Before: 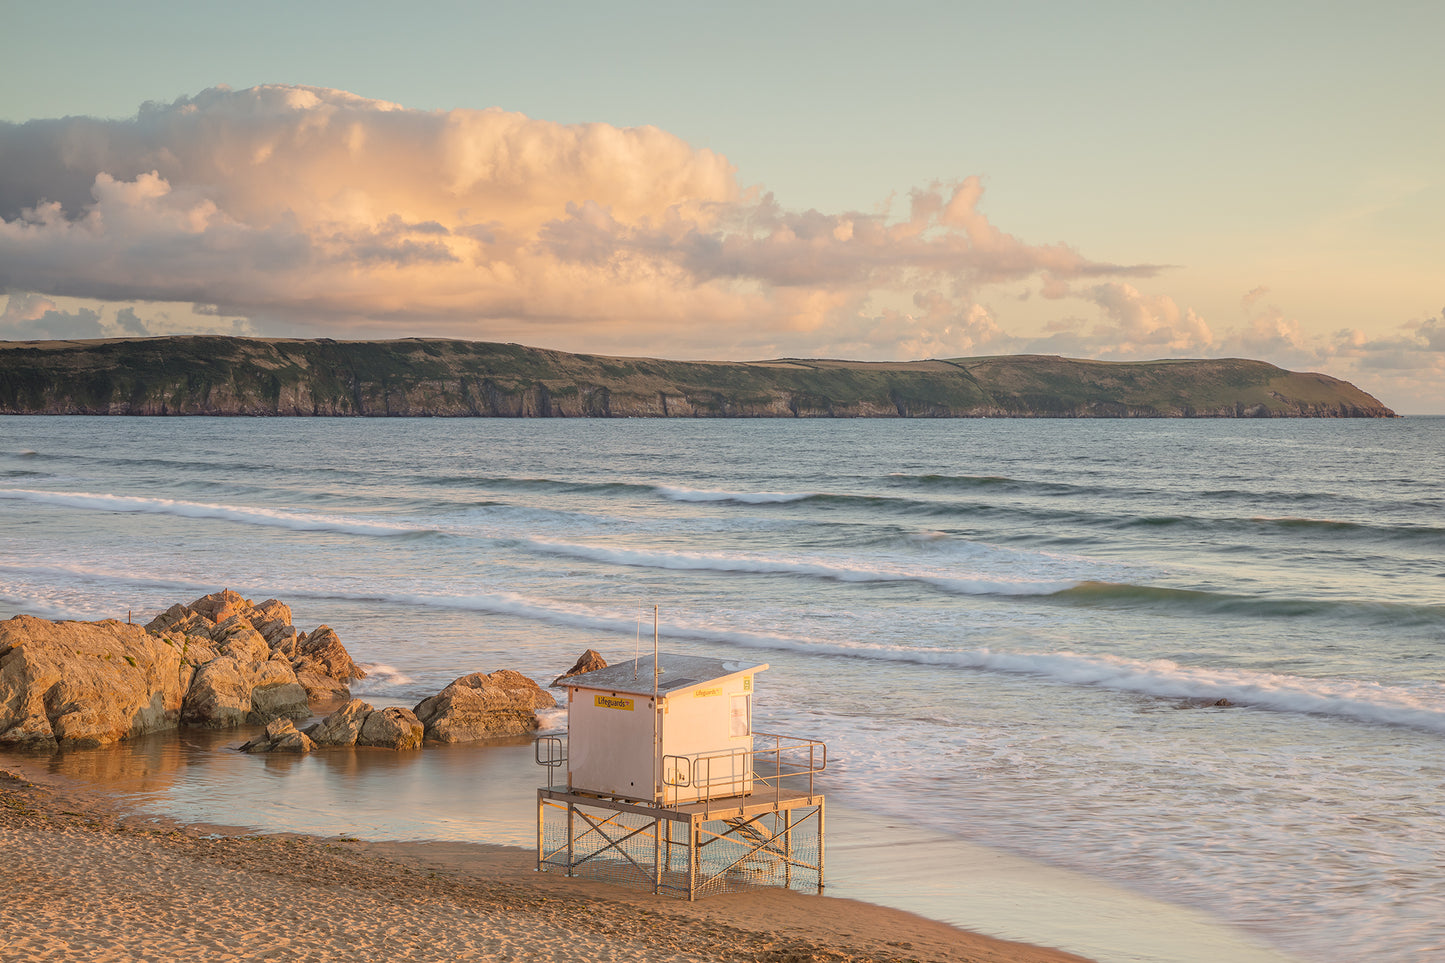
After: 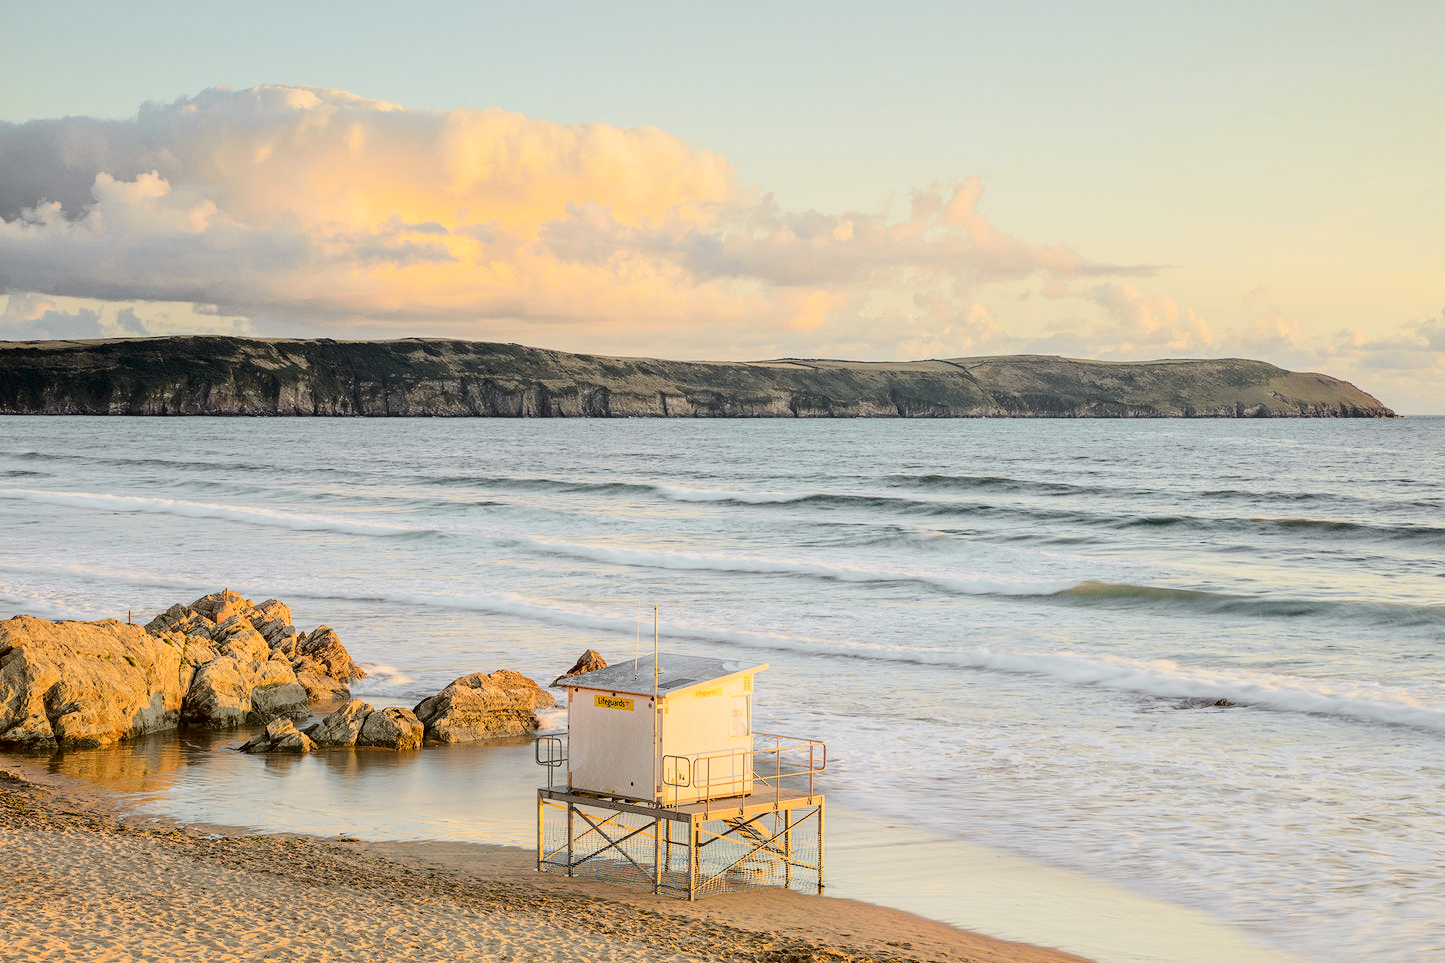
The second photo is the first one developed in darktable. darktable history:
contrast brightness saturation: contrast 0.11, saturation -0.17
tone curve: curves: ch0 [(0, 0) (0.11, 0.061) (0.256, 0.259) (0.398, 0.494) (0.498, 0.611) (0.65, 0.757) (0.835, 0.883) (1, 0.961)]; ch1 [(0, 0) (0.346, 0.307) (0.408, 0.369) (0.453, 0.457) (0.482, 0.479) (0.502, 0.498) (0.521, 0.51) (0.553, 0.554) (0.618, 0.65) (0.693, 0.727) (1, 1)]; ch2 [(0, 0) (0.366, 0.337) (0.434, 0.46) (0.485, 0.494) (0.5, 0.494) (0.511, 0.508) (0.537, 0.55) (0.579, 0.599) (0.621, 0.693) (1, 1)], color space Lab, independent channels, preserve colors none
exposure: black level correction 0.009, exposure 0.014 EV, compensate highlight preservation false
